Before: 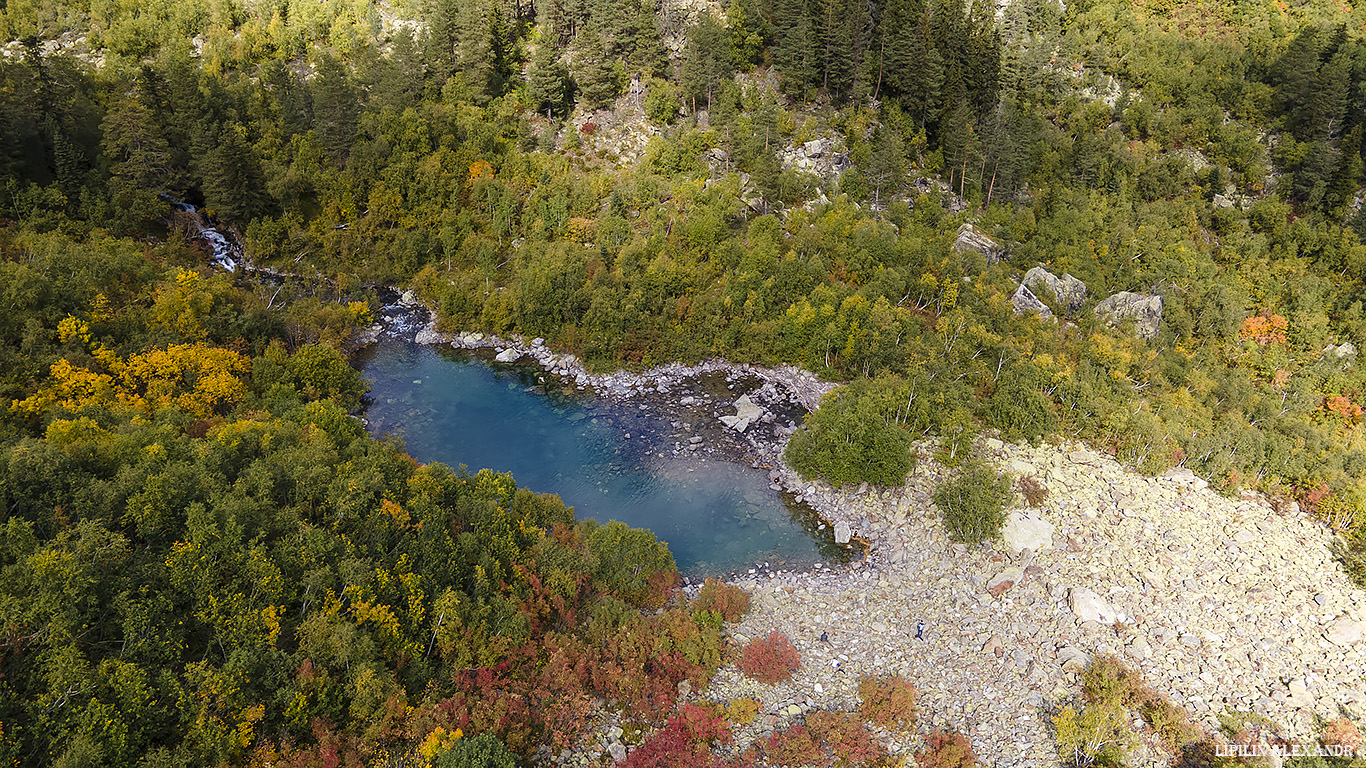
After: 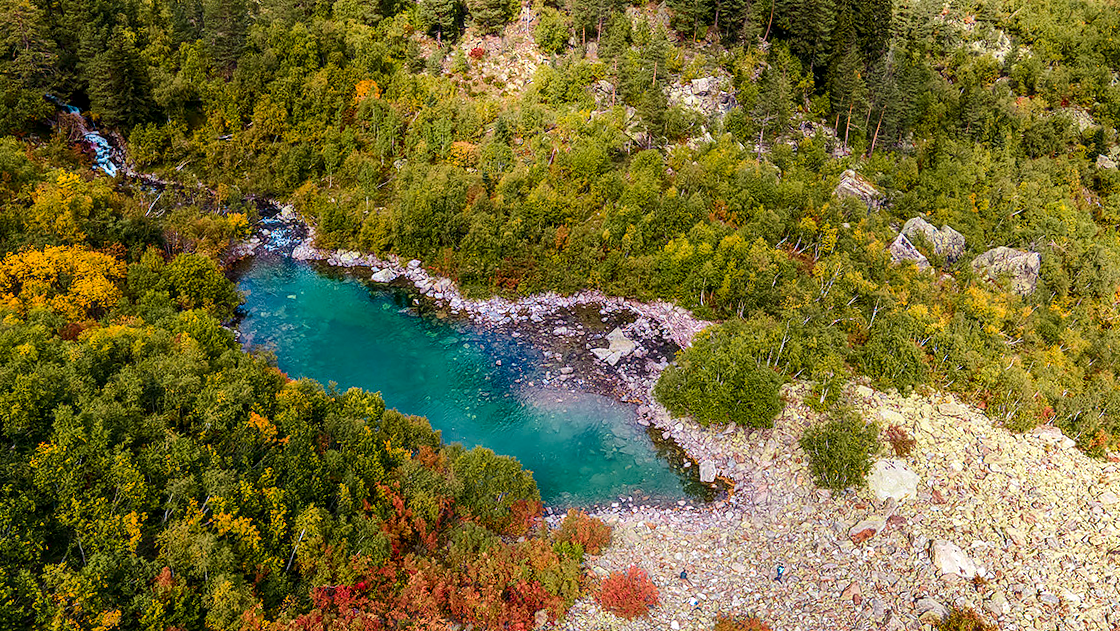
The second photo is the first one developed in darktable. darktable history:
local contrast: on, module defaults
tone curve: curves: ch0 [(0, 0.01) (0.037, 0.032) (0.131, 0.108) (0.275, 0.258) (0.483, 0.512) (0.61, 0.661) (0.696, 0.742) (0.792, 0.834) (0.911, 0.936) (0.997, 0.995)]; ch1 [(0, 0) (0.308, 0.29) (0.425, 0.411) (0.503, 0.502) (0.529, 0.543) (0.683, 0.706) (0.746, 0.77) (1, 1)]; ch2 [(0, 0) (0.225, 0.214) (0.334, 0.339) (0.401, 0.415) (0.485, 0.487) (0.502, 0.502) (0.525, 0.523) (0.545, 0.552) (0.587, 0.61) (0.636, 0.654) (0.711, 0.729) (0.845, 0.855) (0.998, 0.977)], color space Lab, independent channels, preserve colors none
color zones: curves: ch0 [(0.254, 0.492) (0.724, 0.62)]; ch1 [(0.25, 0.528) (0.719, 0.796)]; ch2 [(0, 0.472) (0.25, 0.5) (0.73, 0.184)]
crop and rotate: angle -3.24°, left 5.24%, top 5.159%, right 4.619%, bottom 4.534%
shadows and highlights: radius 108.58, shadows 40.9, highlights -72.15, low approximation 0.01, soften with gaussian
